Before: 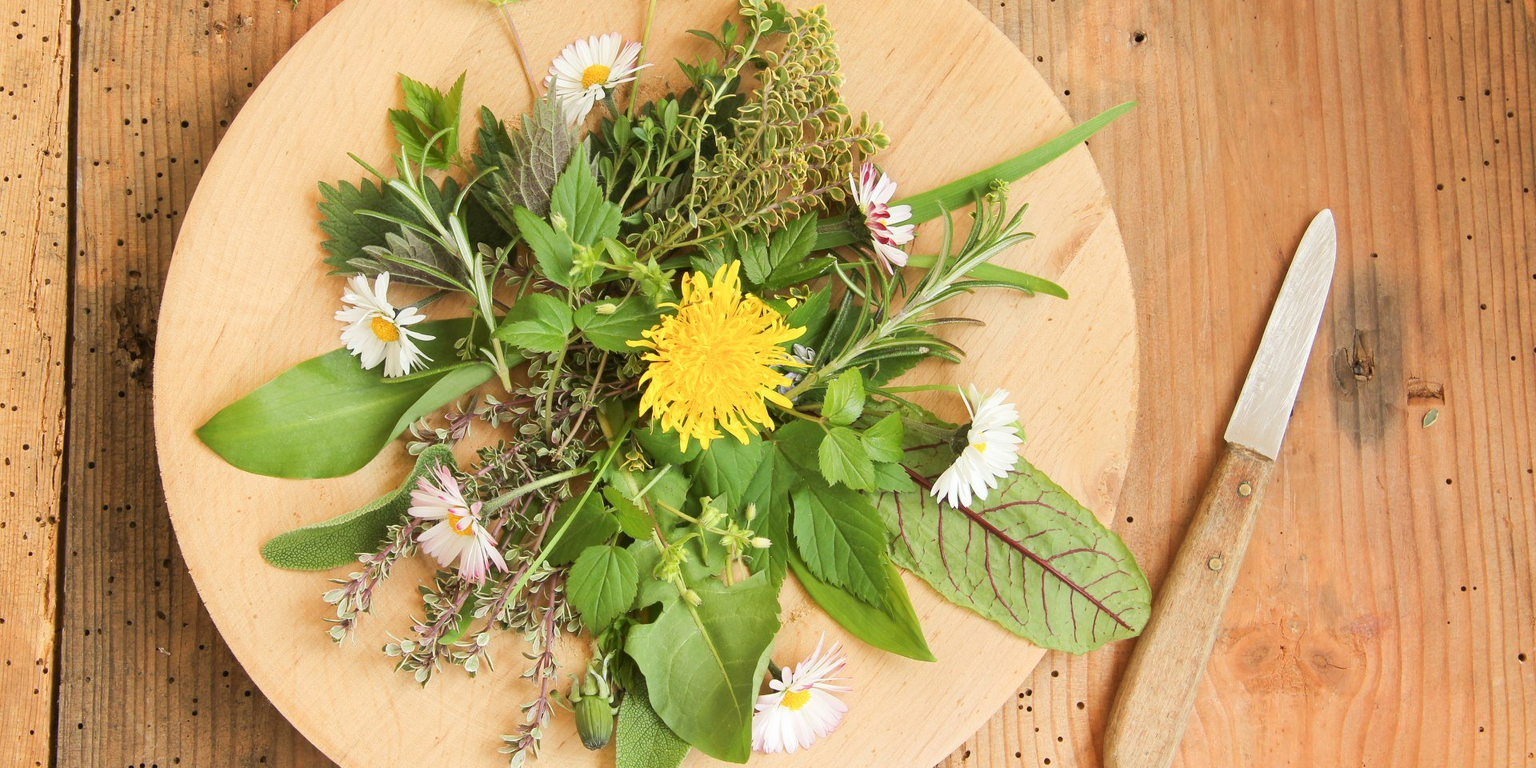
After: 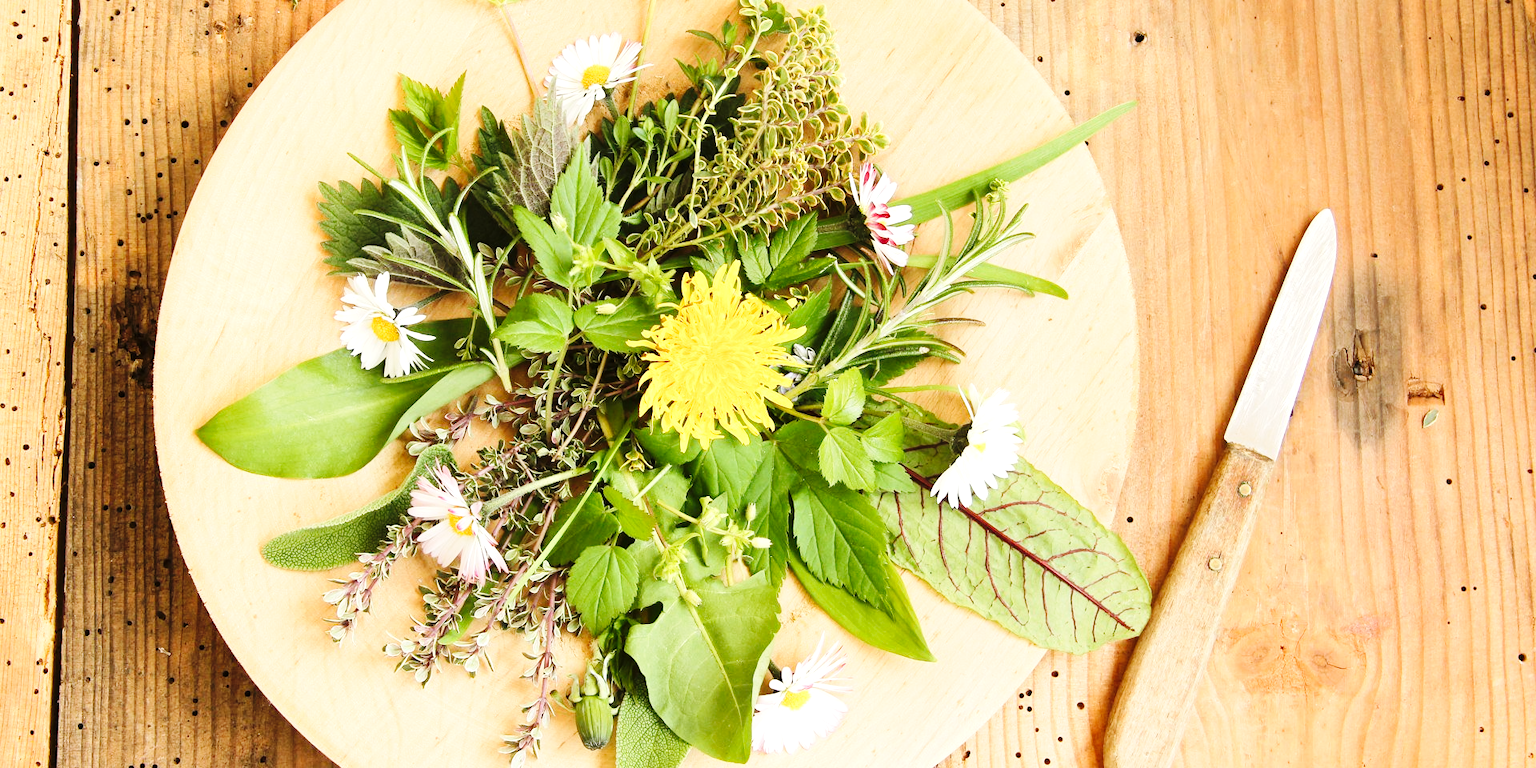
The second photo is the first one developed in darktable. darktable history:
local contrast: mode bilateral grid, contrast 20, coarseness 49, detail 101%, midtone range 0.2
base curve: curves: ch0 [(0, 0) (0.036, 0.025) (0.121, 0.166) (0.206, 0.329) (0.605, 0.79) (1, 1)], preserve colors none
tone equalizer: -8 EV -0.39 EV, -7 EV -0.373 EV, -6 EV -0.311 EV, -5 EV -0.235 EV, -3 EV 0.224 EV, -2 EV 0.339 EV, -1 EV 0.406 EV, +0 EV 0.413 EV, edges refinement/feathering 500, mask exposure compensation -1.57 EV, preserve details no
